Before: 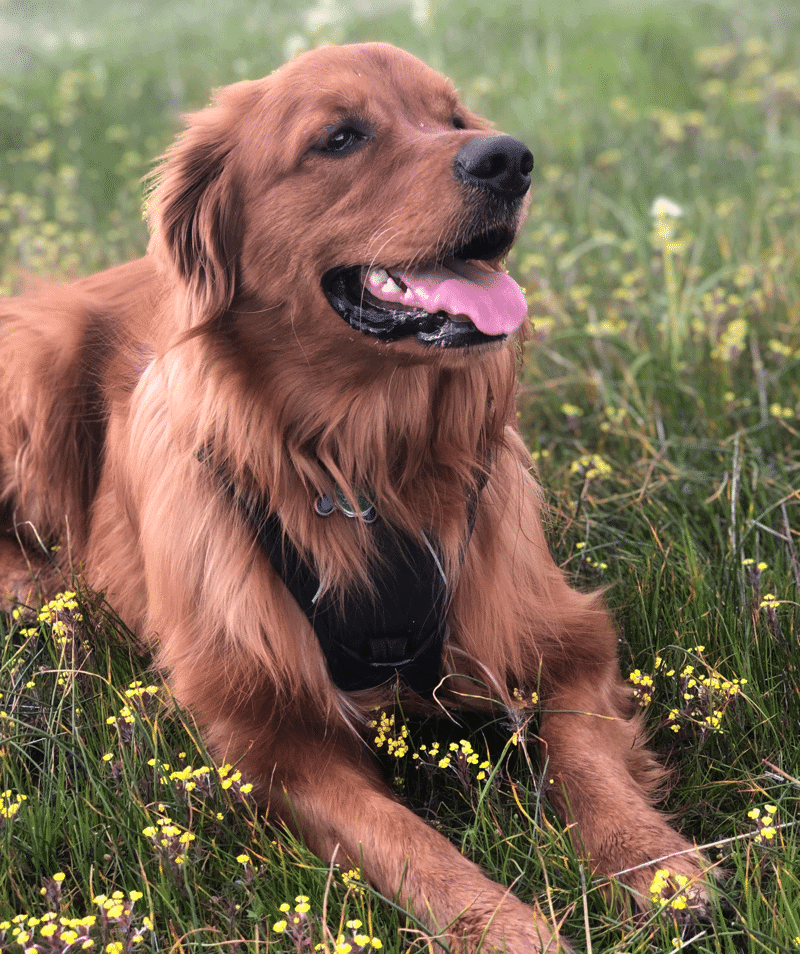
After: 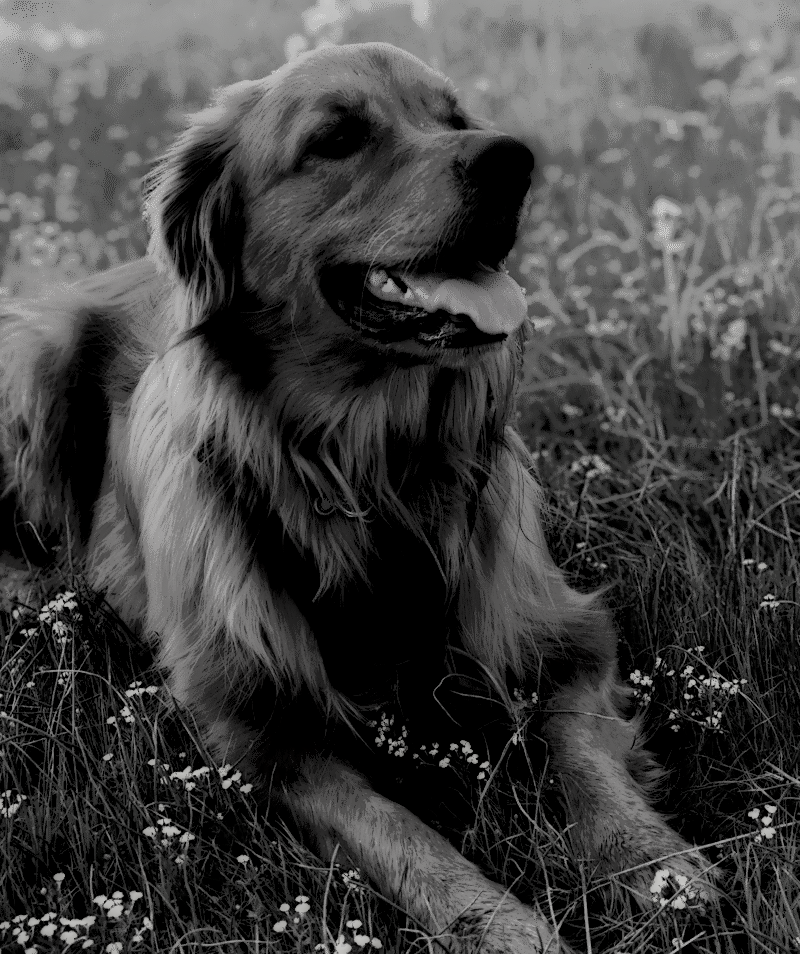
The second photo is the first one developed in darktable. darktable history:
local contrast: highlights 1%, shadows 233%, detail 164%, midtone range 0.003
contrast brightness saturation: saturation -0.982
